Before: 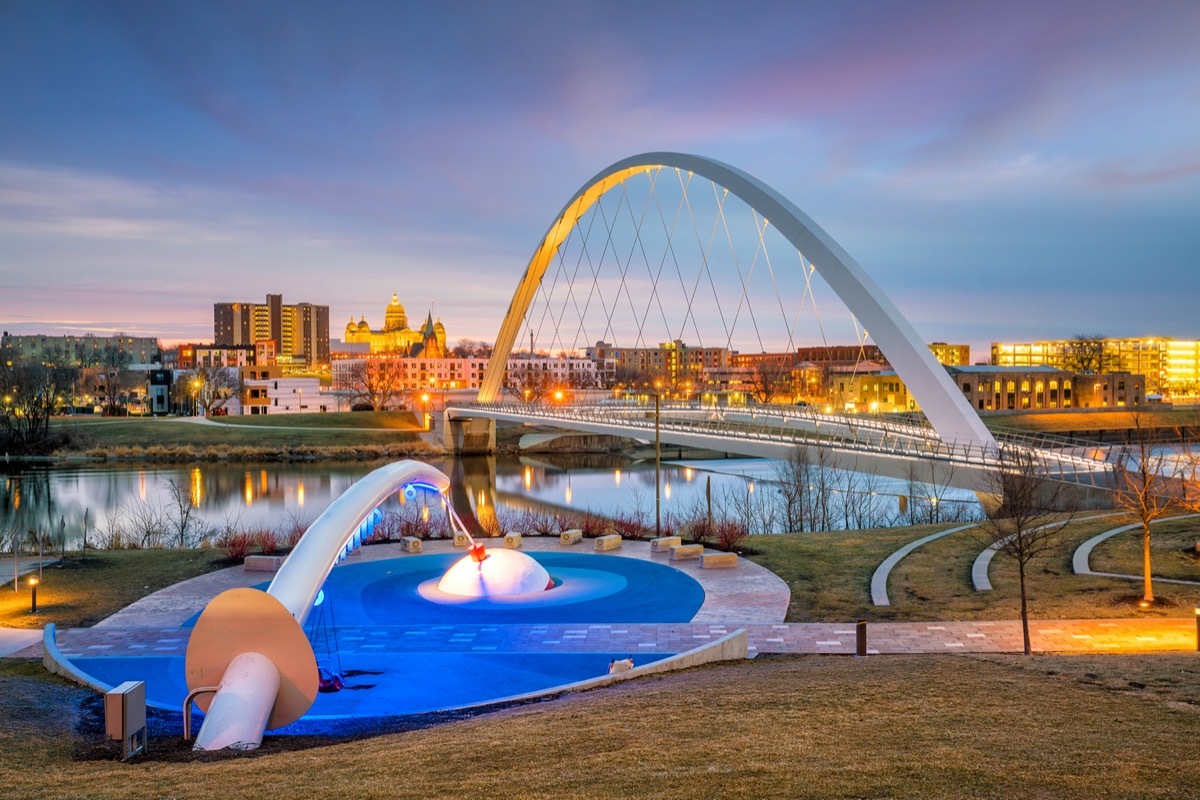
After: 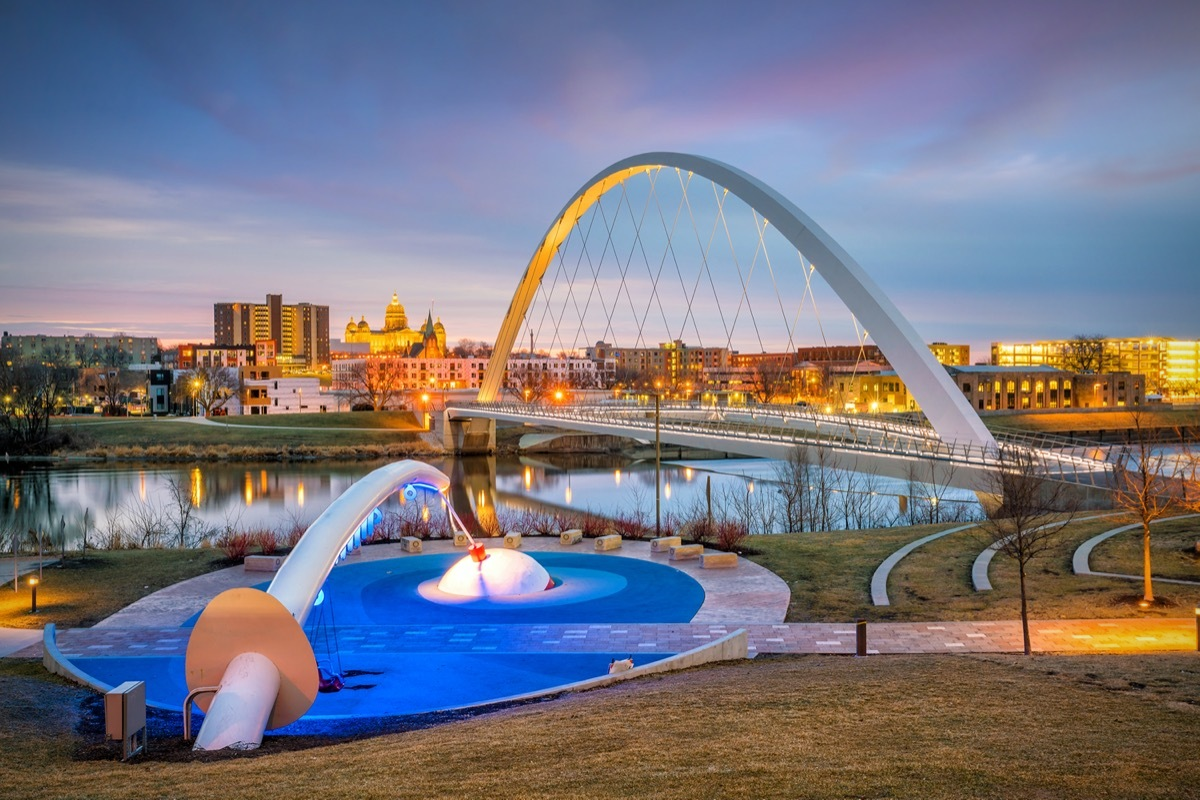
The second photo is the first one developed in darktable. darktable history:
vignetting: saturation 0, unbound false
sharpen: radius 2.883, amount 0.868, threshold 47.523
